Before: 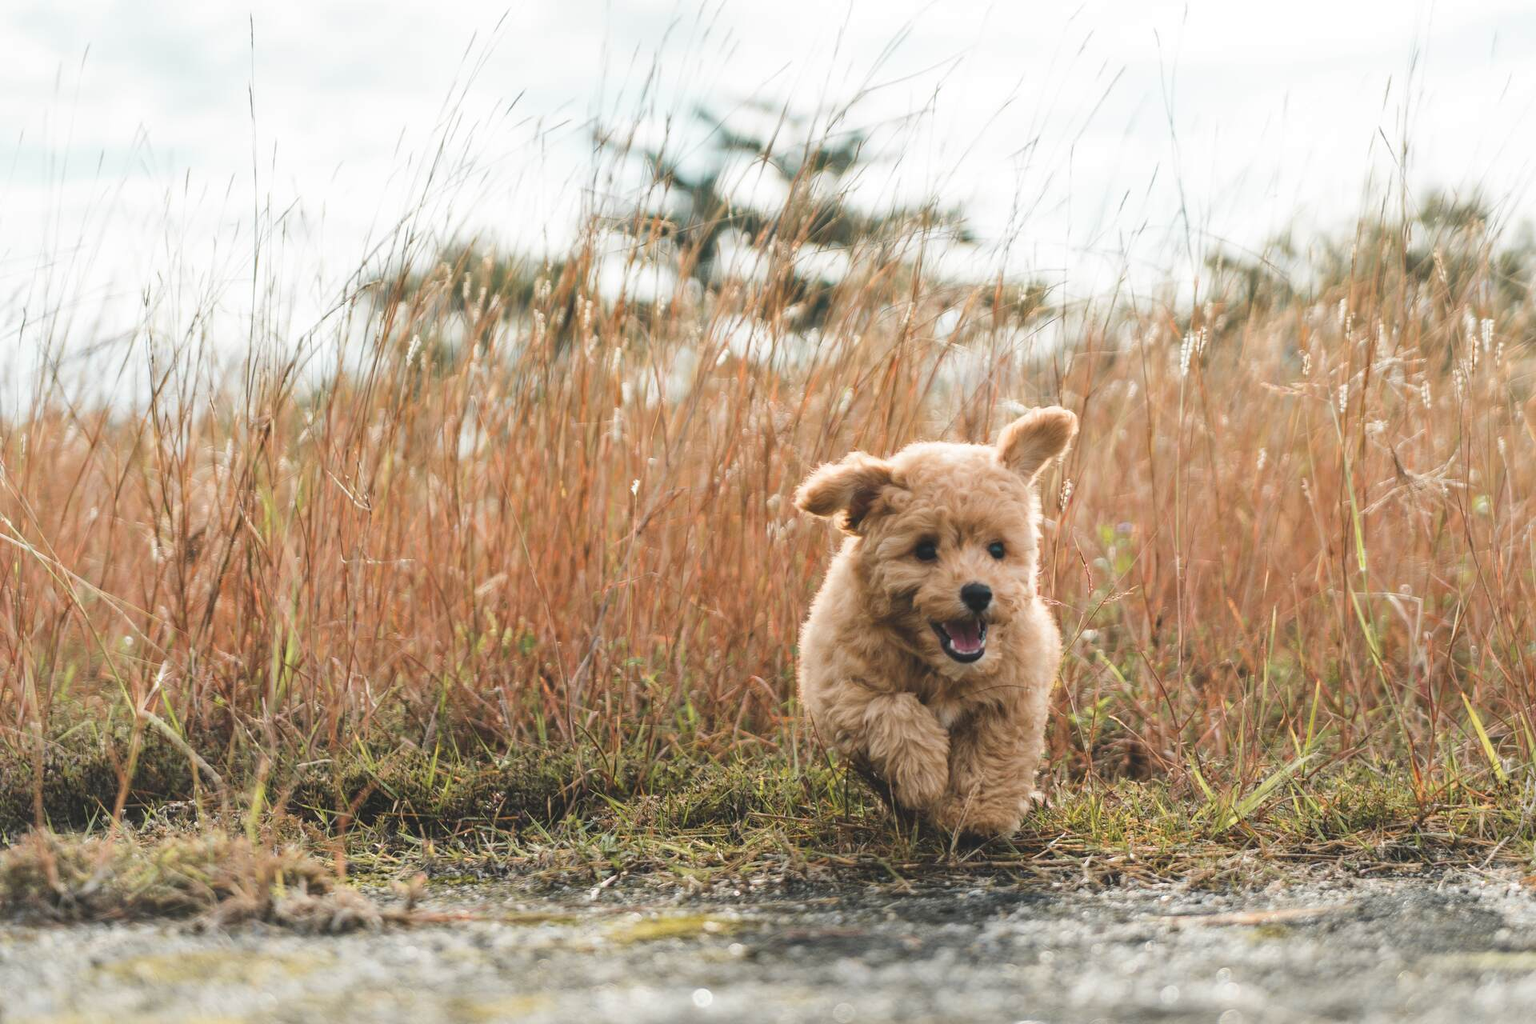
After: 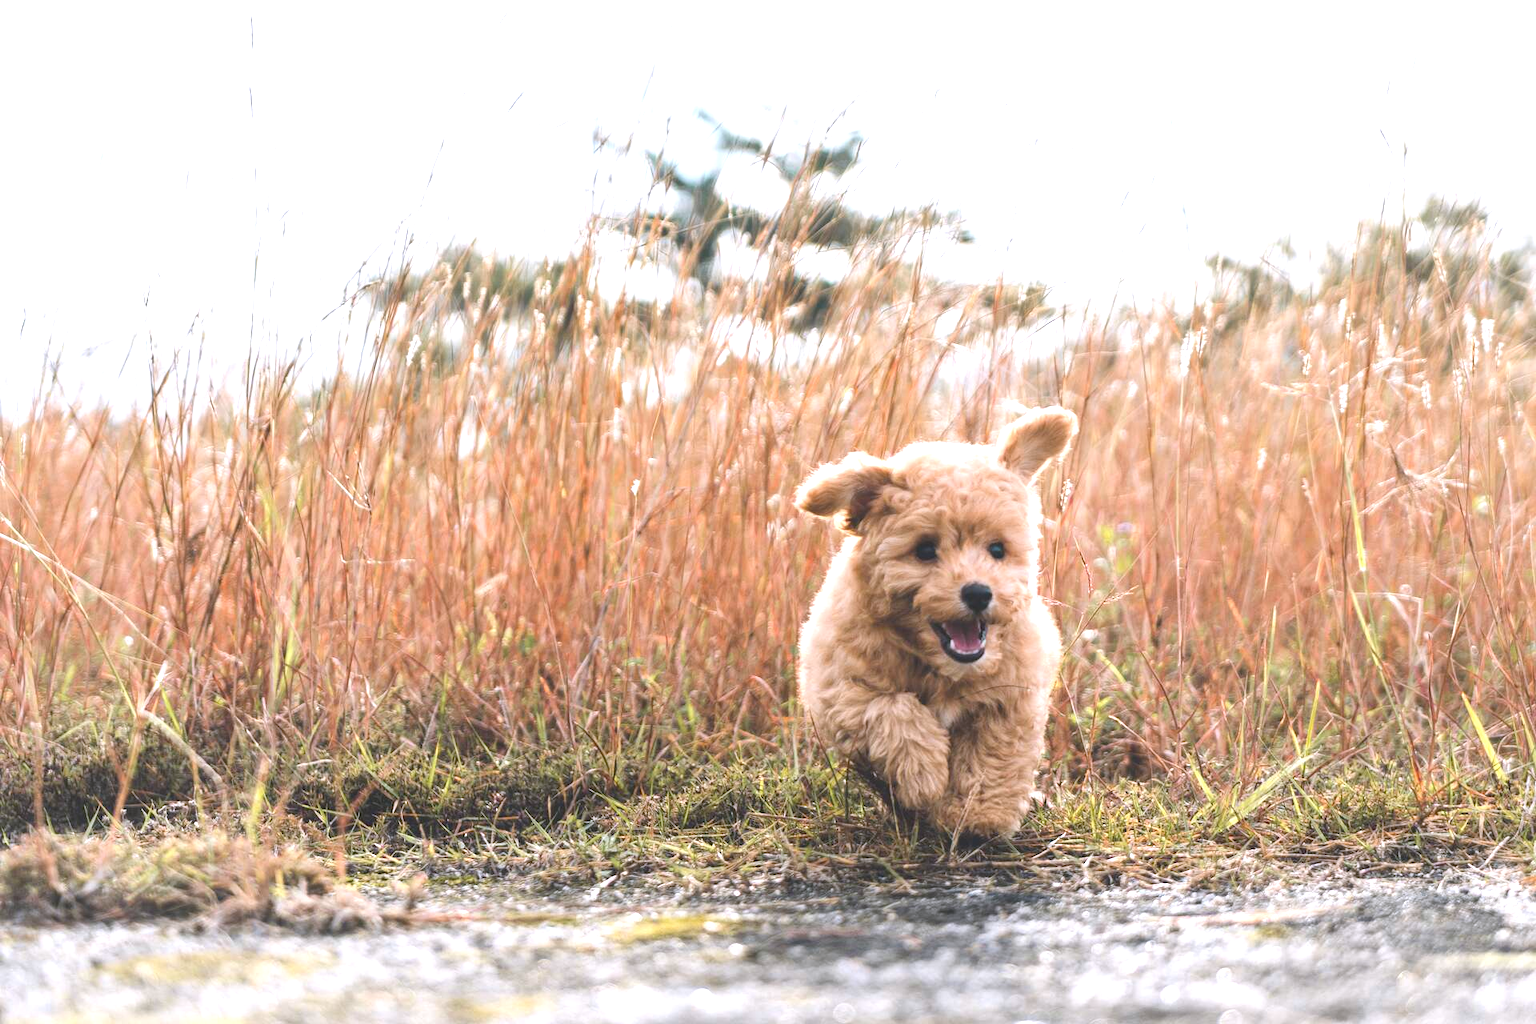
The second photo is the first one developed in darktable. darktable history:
exposure: black level correction 0, exposure 0.7 EV, compensate exposure bias true, compensate highlight preservation false
white balance: red 1.004, blue 1.096
